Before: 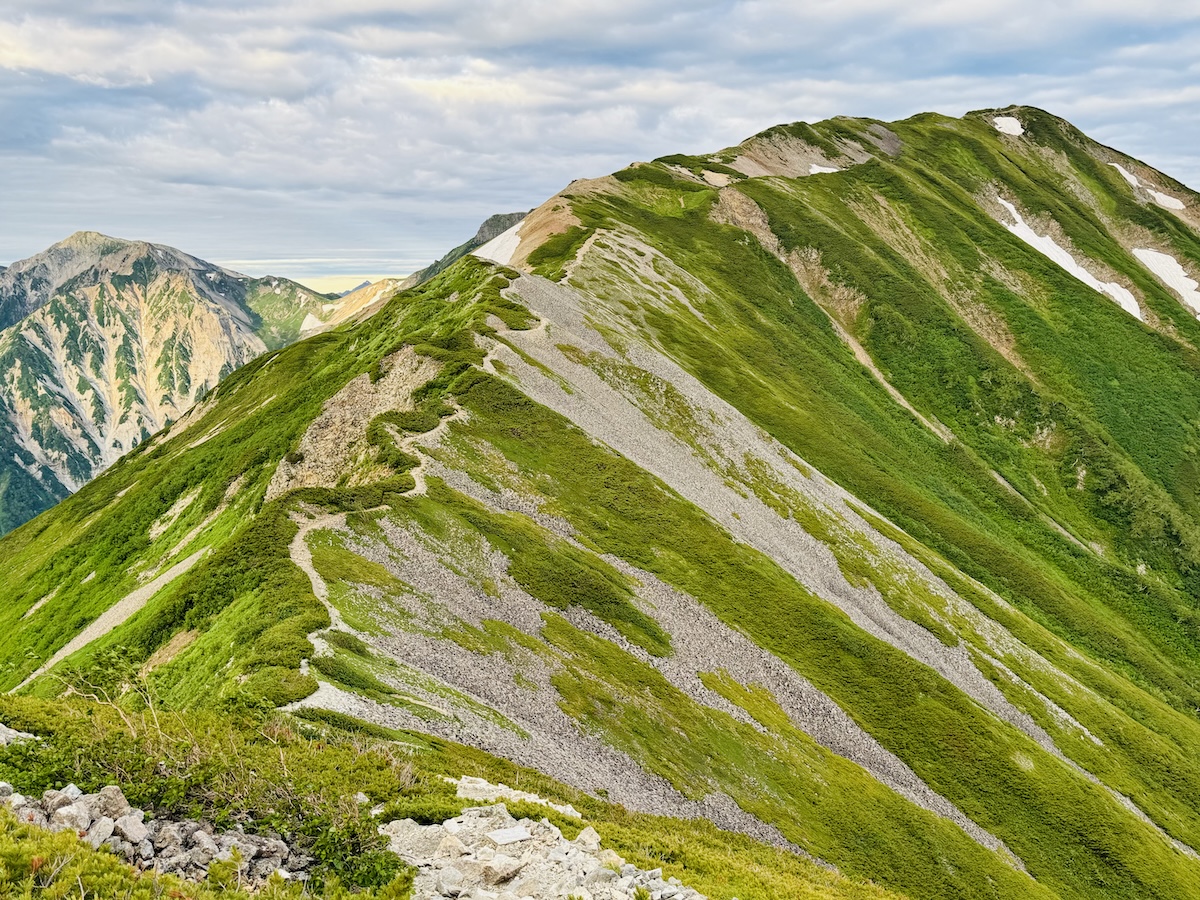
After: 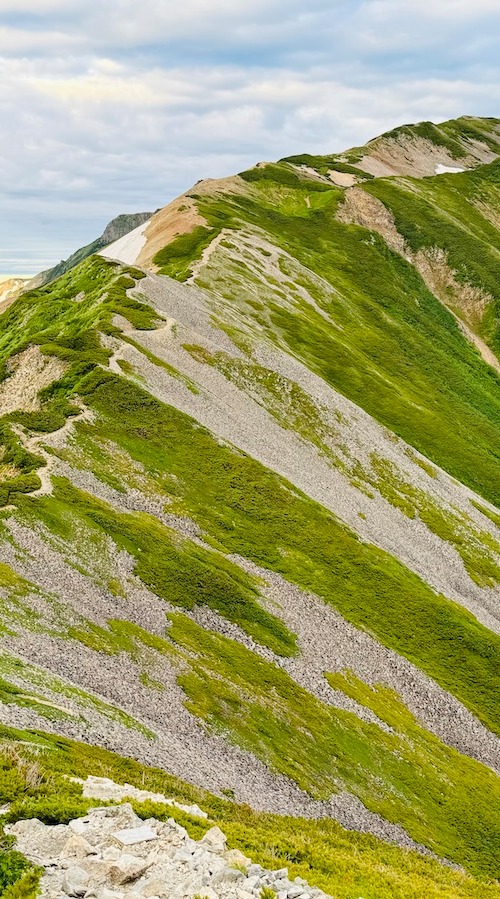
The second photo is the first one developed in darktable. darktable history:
crop: left 31.229%, right 27.105%
shadows and highlights: shadows -70, highlights 35, soften with gaussian
